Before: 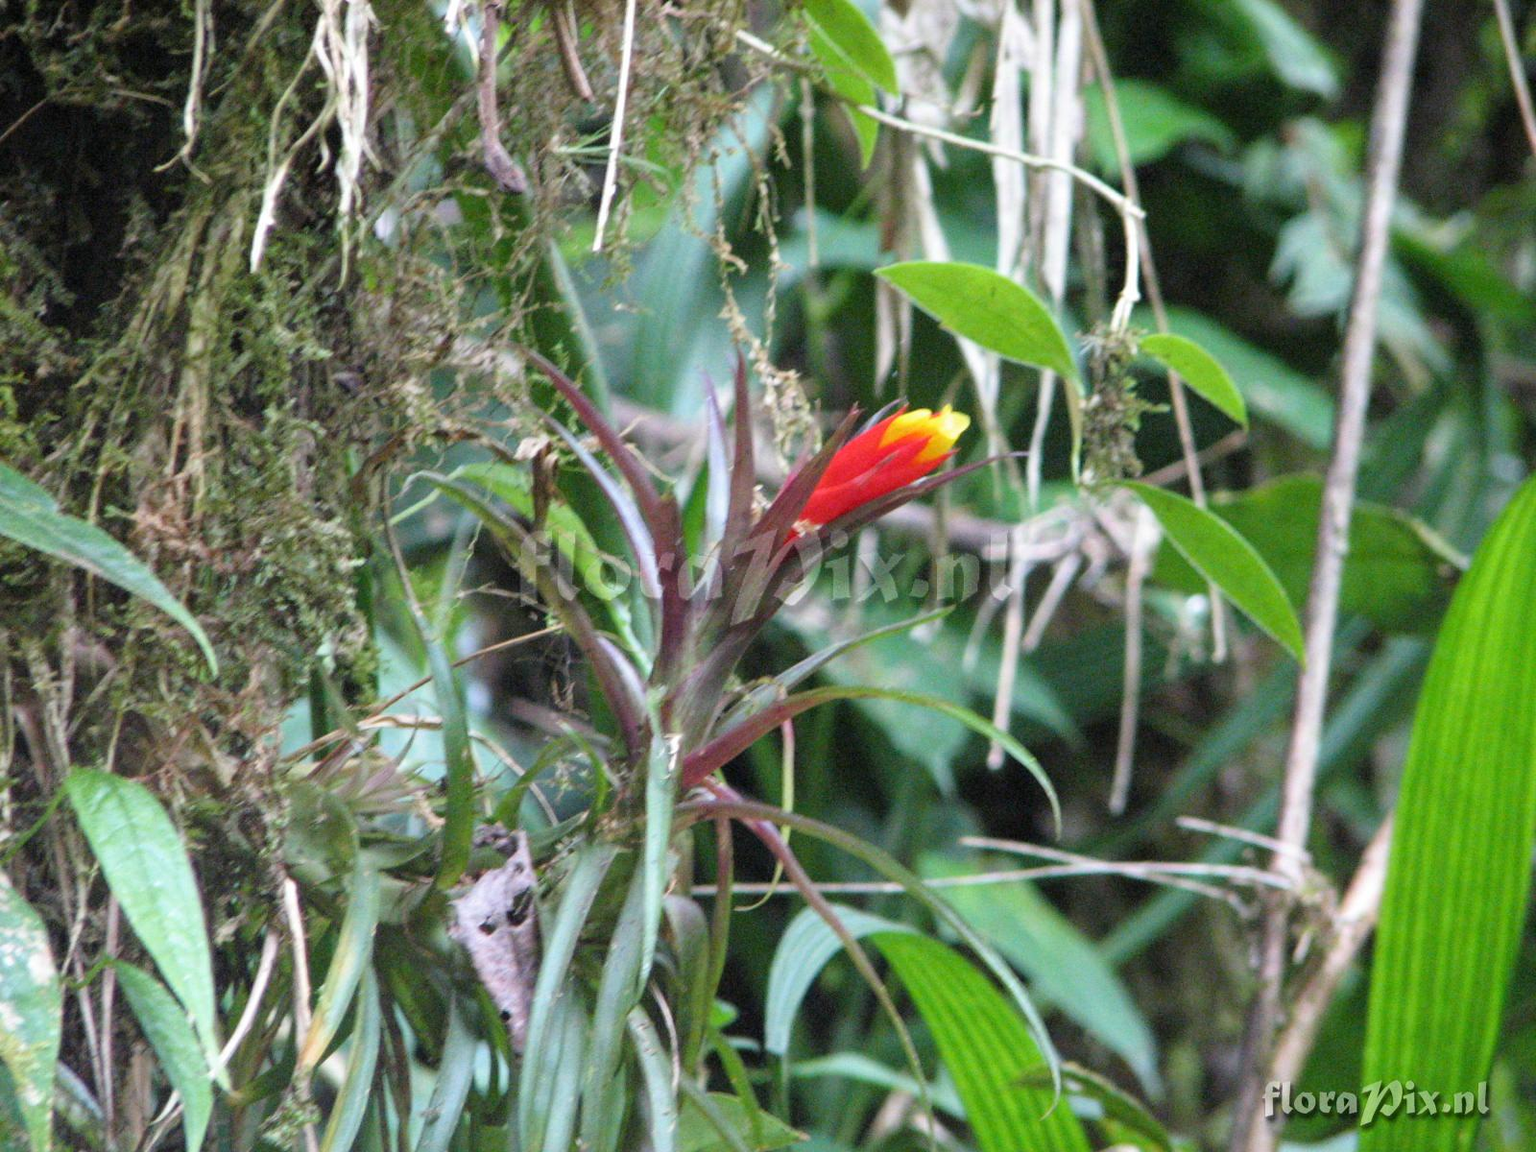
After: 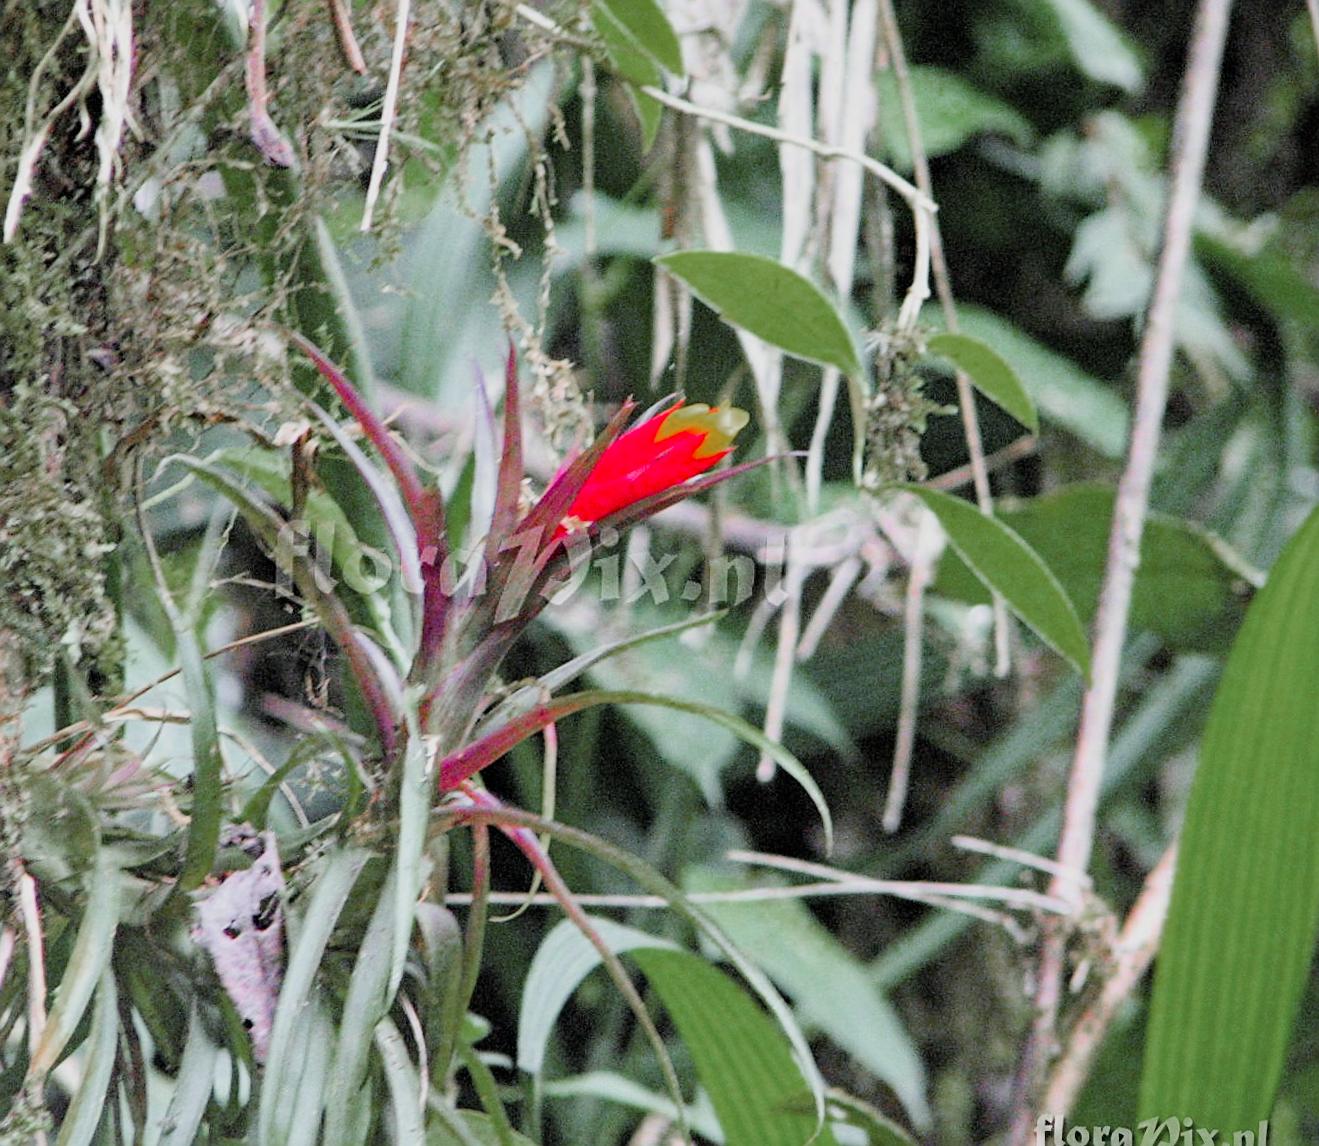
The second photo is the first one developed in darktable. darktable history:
haze removal: compatibility mode true, adaptive false
rotate and perspective: rotation 1.57°, crop left 0.018, crop right 0.982, crop top 0.039, crop bottom 0.961
crop: left 16.145%
exposure: black level correction 0, exposure 0.7 EV, compensate exposure bias true, compensate highlight preservation false
color zones: curves: ch0 [(0, 0.48) (0.209, 0.398) (0.305, 0.332) (0.429, 0.493) (0.571, 0.5) (0.714, 0.5) (0.857, 0.5) (1, 0.48)]; ch1 [(0, 0.736) (0.143, 0.625) (0.225, 0.371) (0.429, 0.256) (0.571, 0.241) (0.714, 0.213) (0.857, 0.48) (1, 0.736)]; ch2 [(0, 0.448) (0.143, 0.498) (0.286, 0.5) (0.429, 0.5) (0.571, 0.5) (0.714, 0.5) (0.857, 0.5) (1, 0.448)]
filmic rgb: black relative exposure -9.22 EV, white relative exposure 6.77 EV, hardness 3.07, contrast 1.05
sharpen: on, module defaults
